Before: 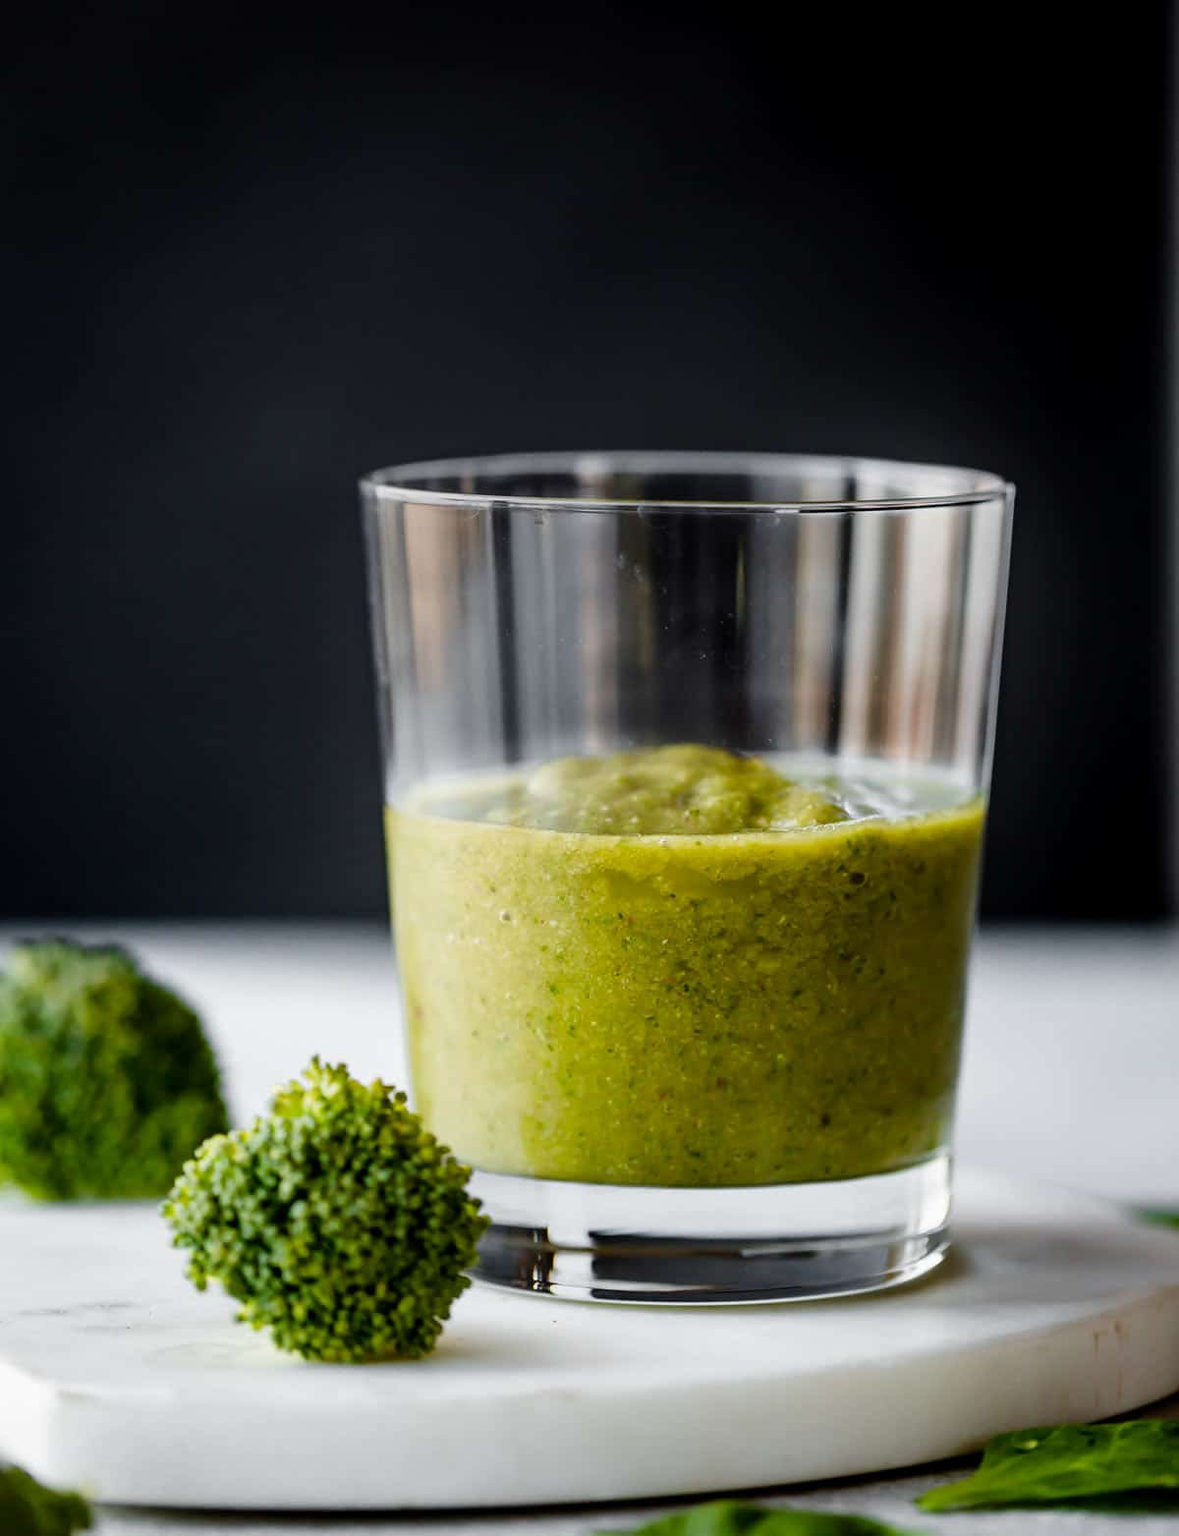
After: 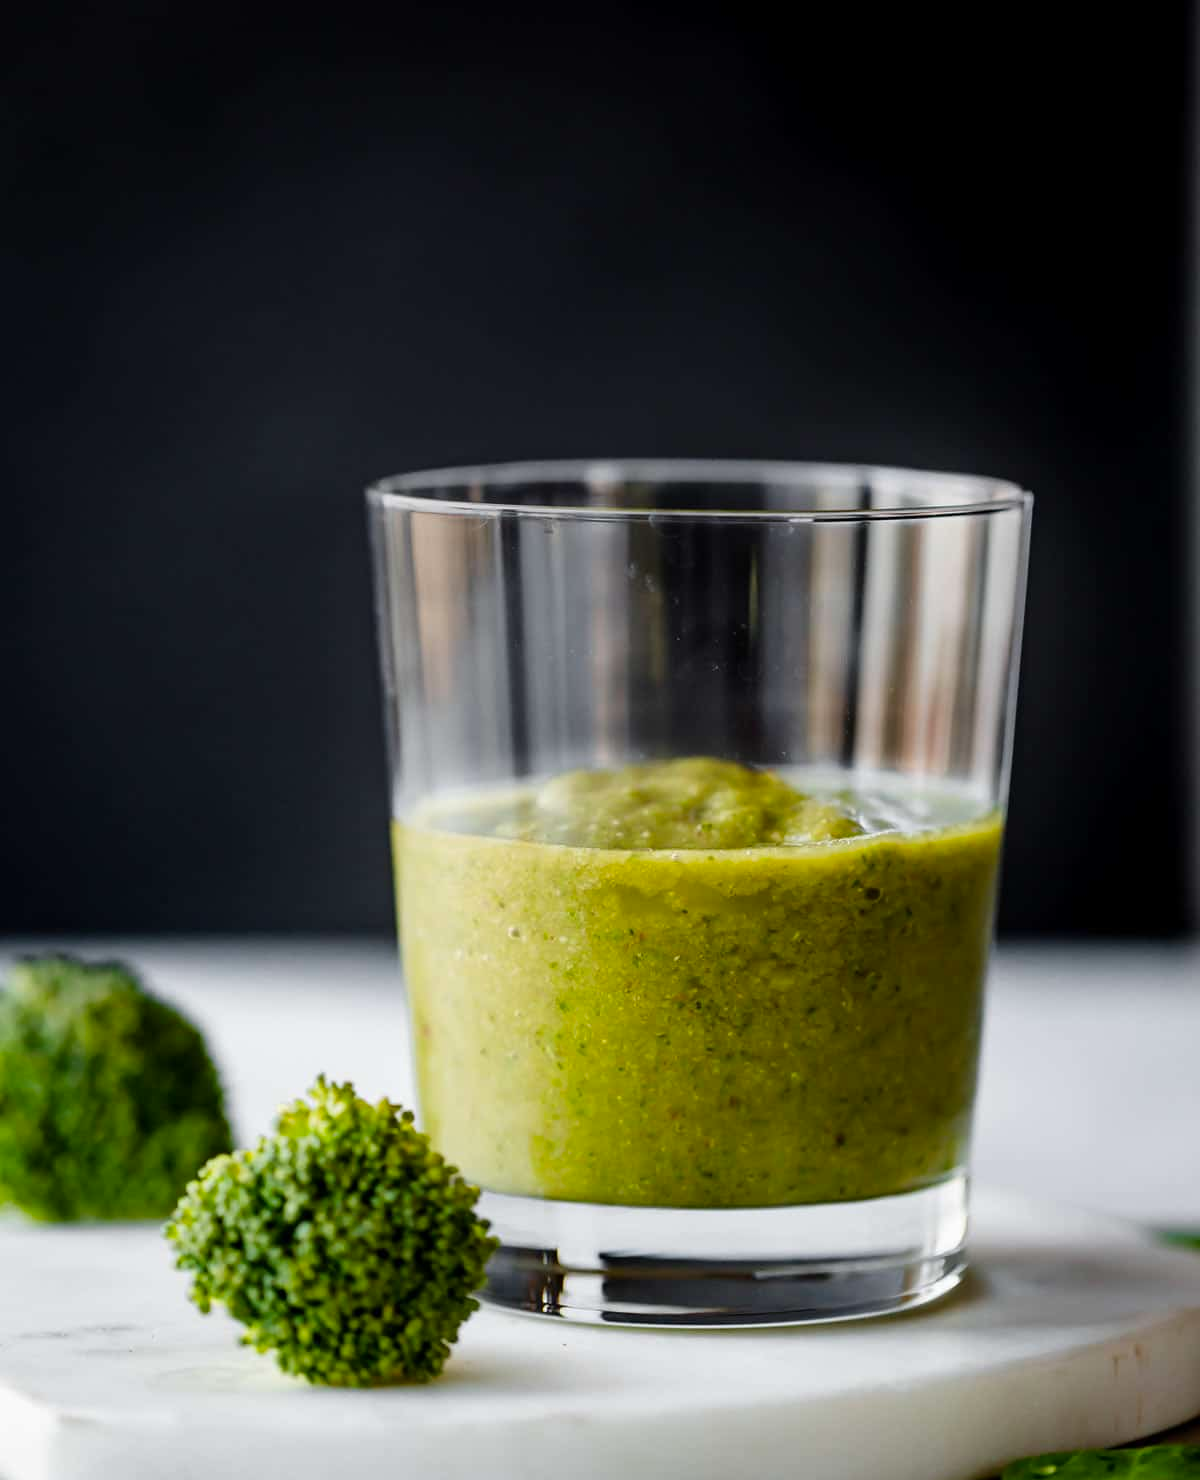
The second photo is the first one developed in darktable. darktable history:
crop and rotate: top 0.006%, bottom 5.301%
contrast brightness saturation: saturation 0.104
